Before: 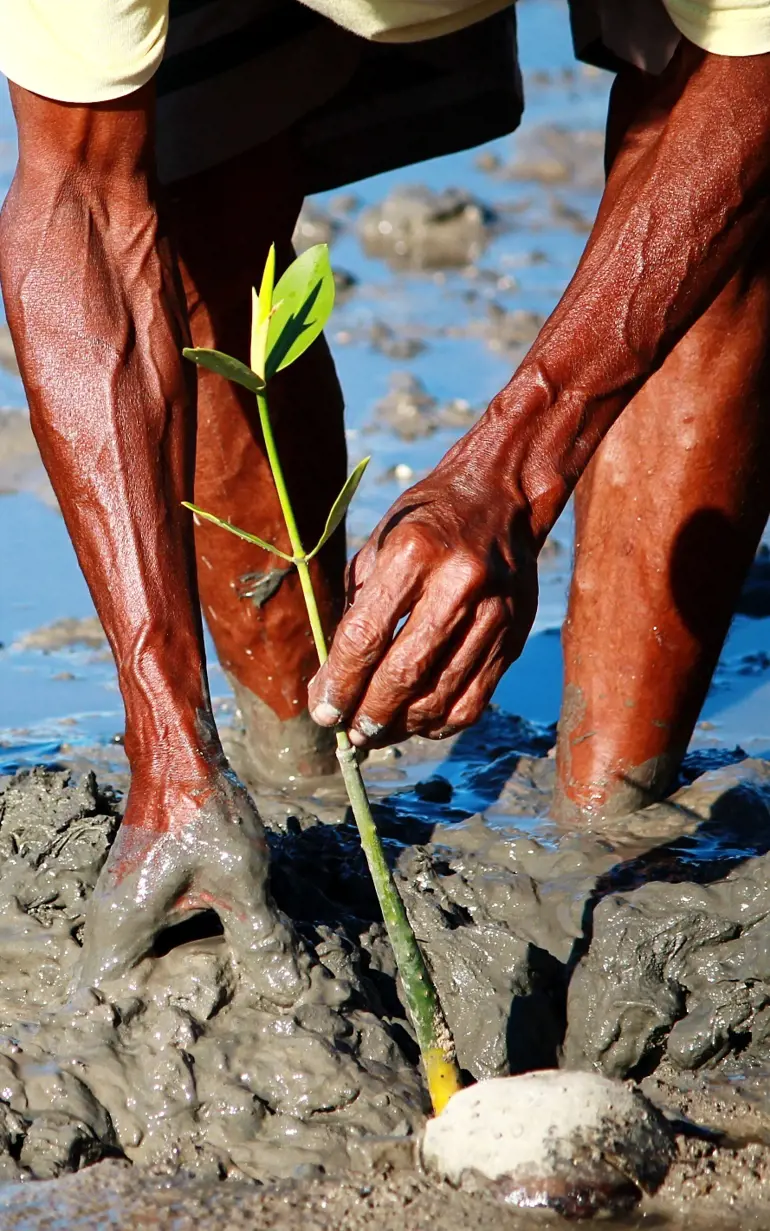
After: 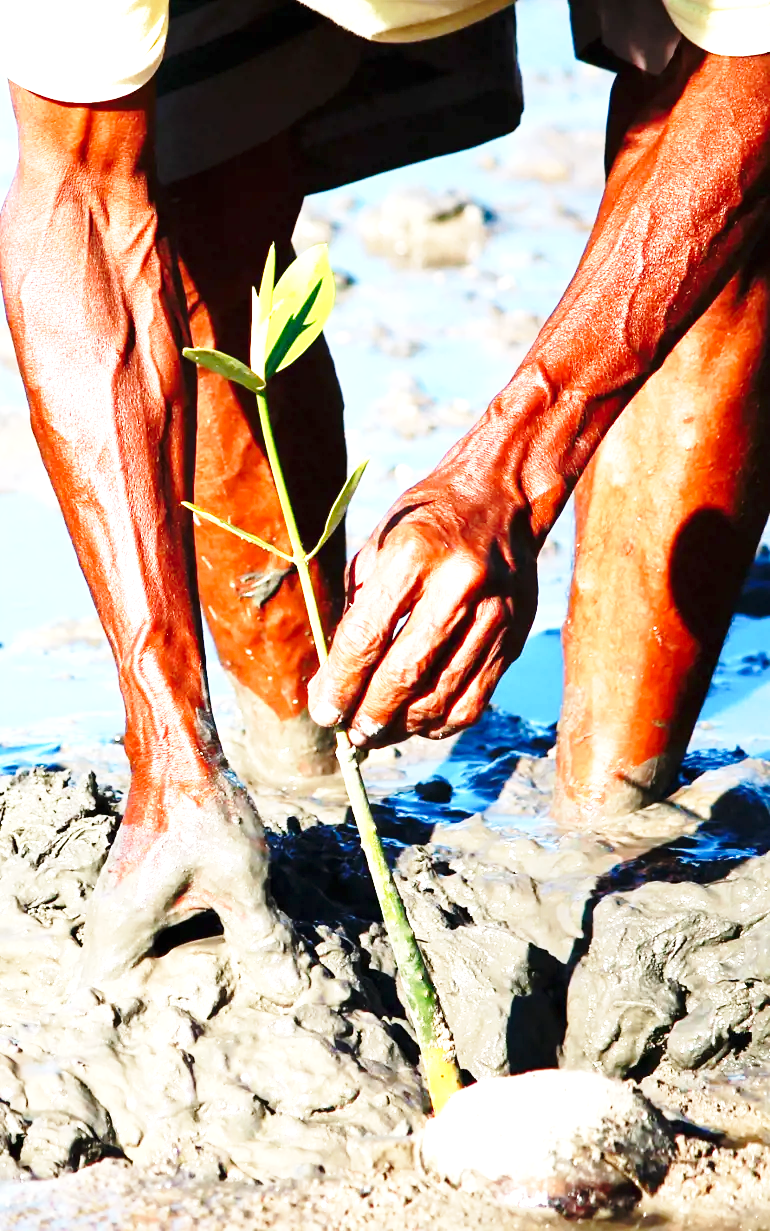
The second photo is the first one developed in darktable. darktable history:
exposure: black level correction 0, exposure 1.2 EV, compensate exposure bias true, compensate highlight preservation false
base curve: curves: ch0 [(0, 0) (0.028, 0.03) (0.121, 0.232) (0.46, 0.748) (0.859, 0.968) (1, 1)], preserve colors none
color balance rgb: global vibrance -1%, saturation formula JzAzBz (2021)
